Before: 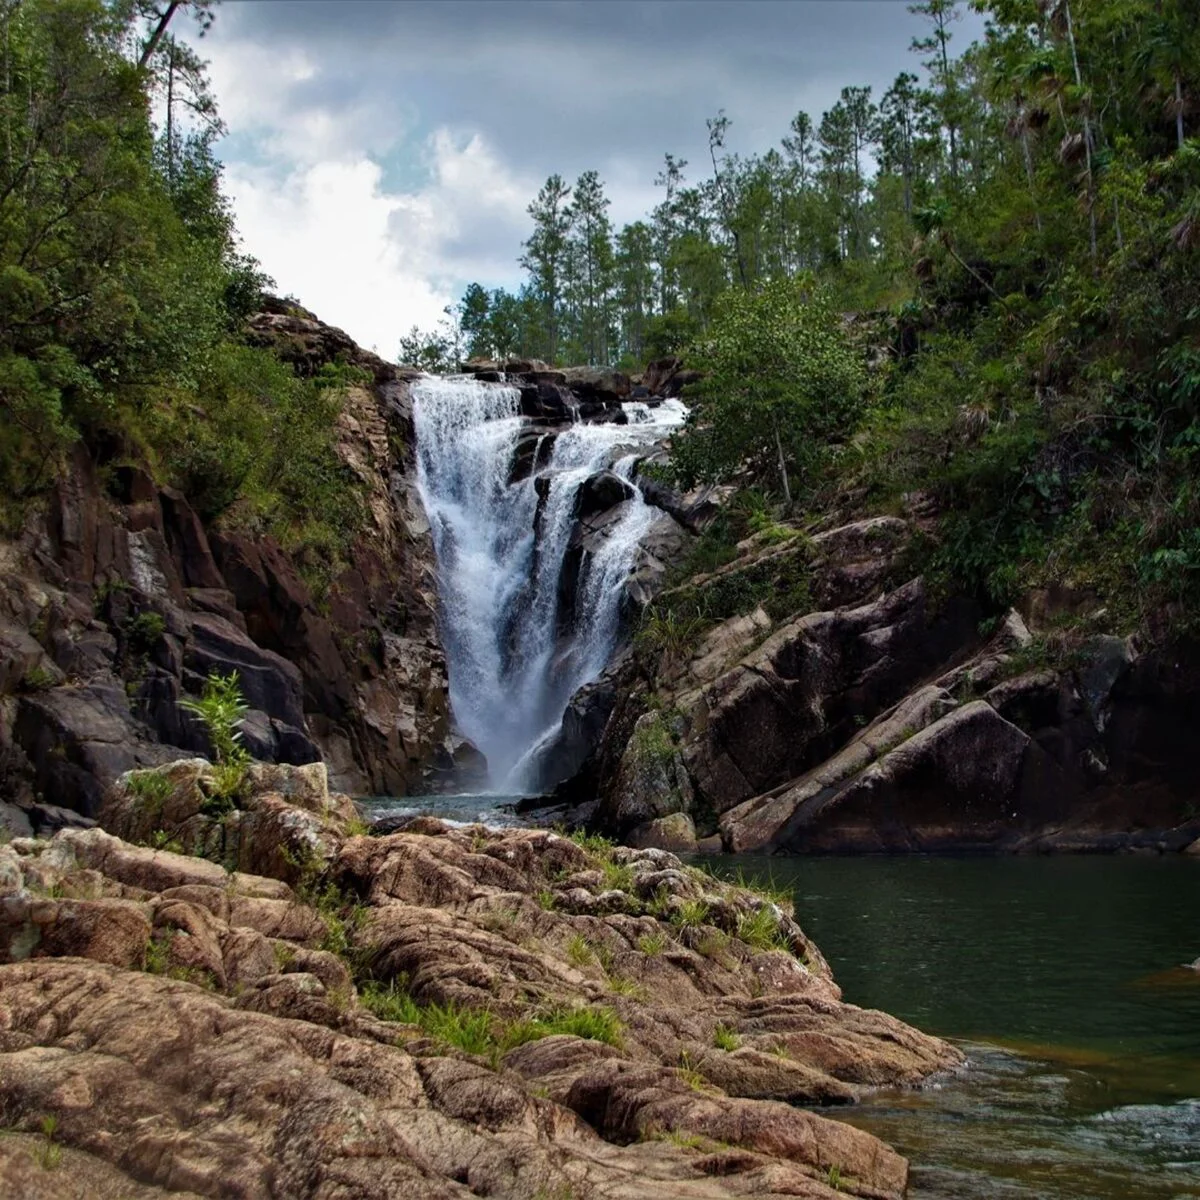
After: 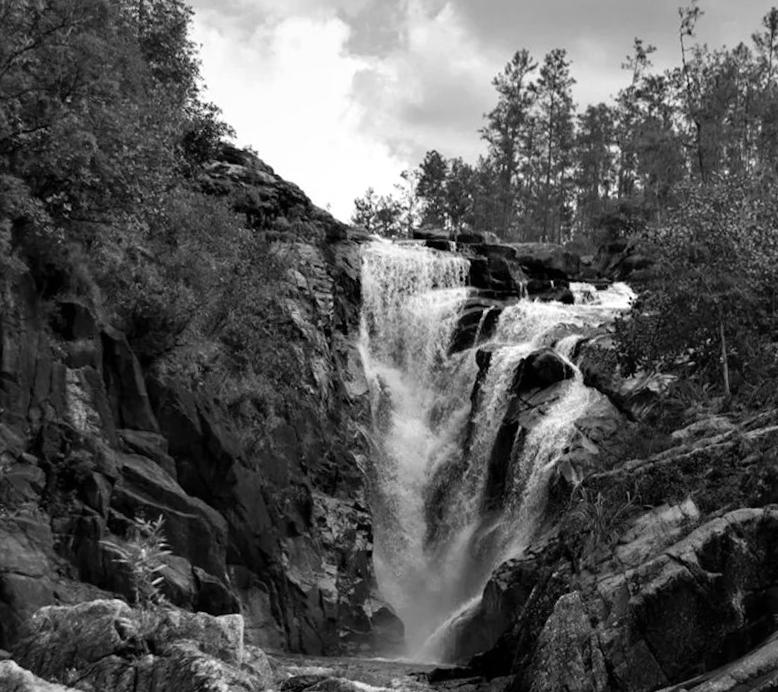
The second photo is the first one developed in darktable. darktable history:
crop and rotate: angle -4.99°, left 2.122%, top 6.945%, right 27.566%, bottom 30.519%
white balance: red 1.066, blue 1.119
monochrome: on, module defaults
